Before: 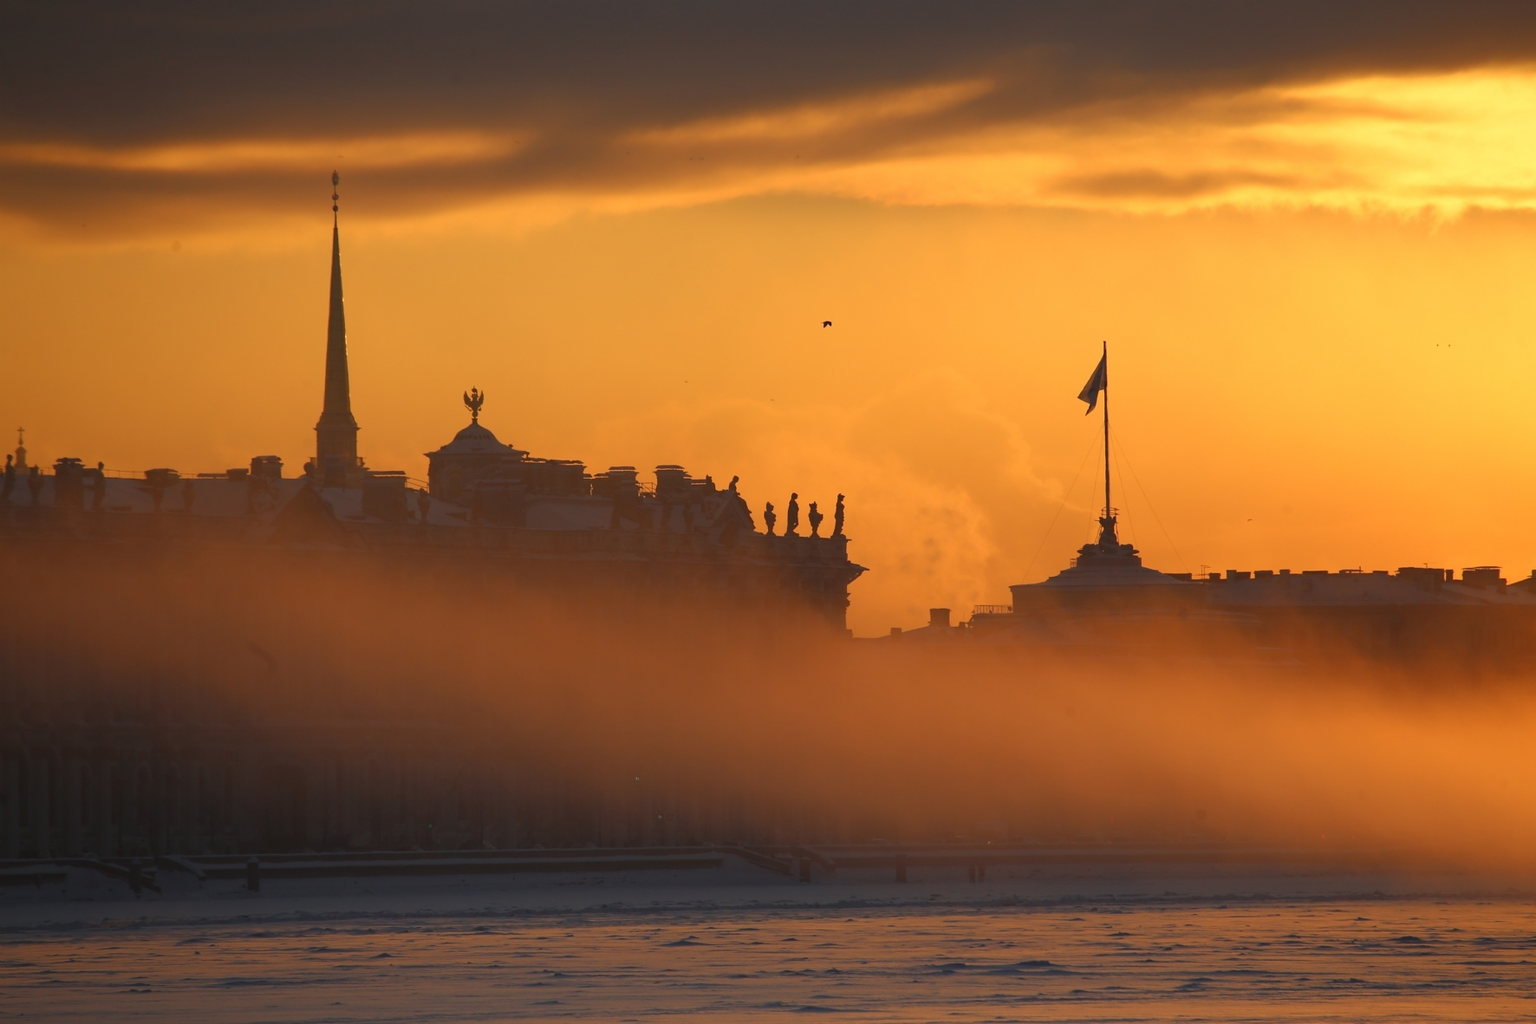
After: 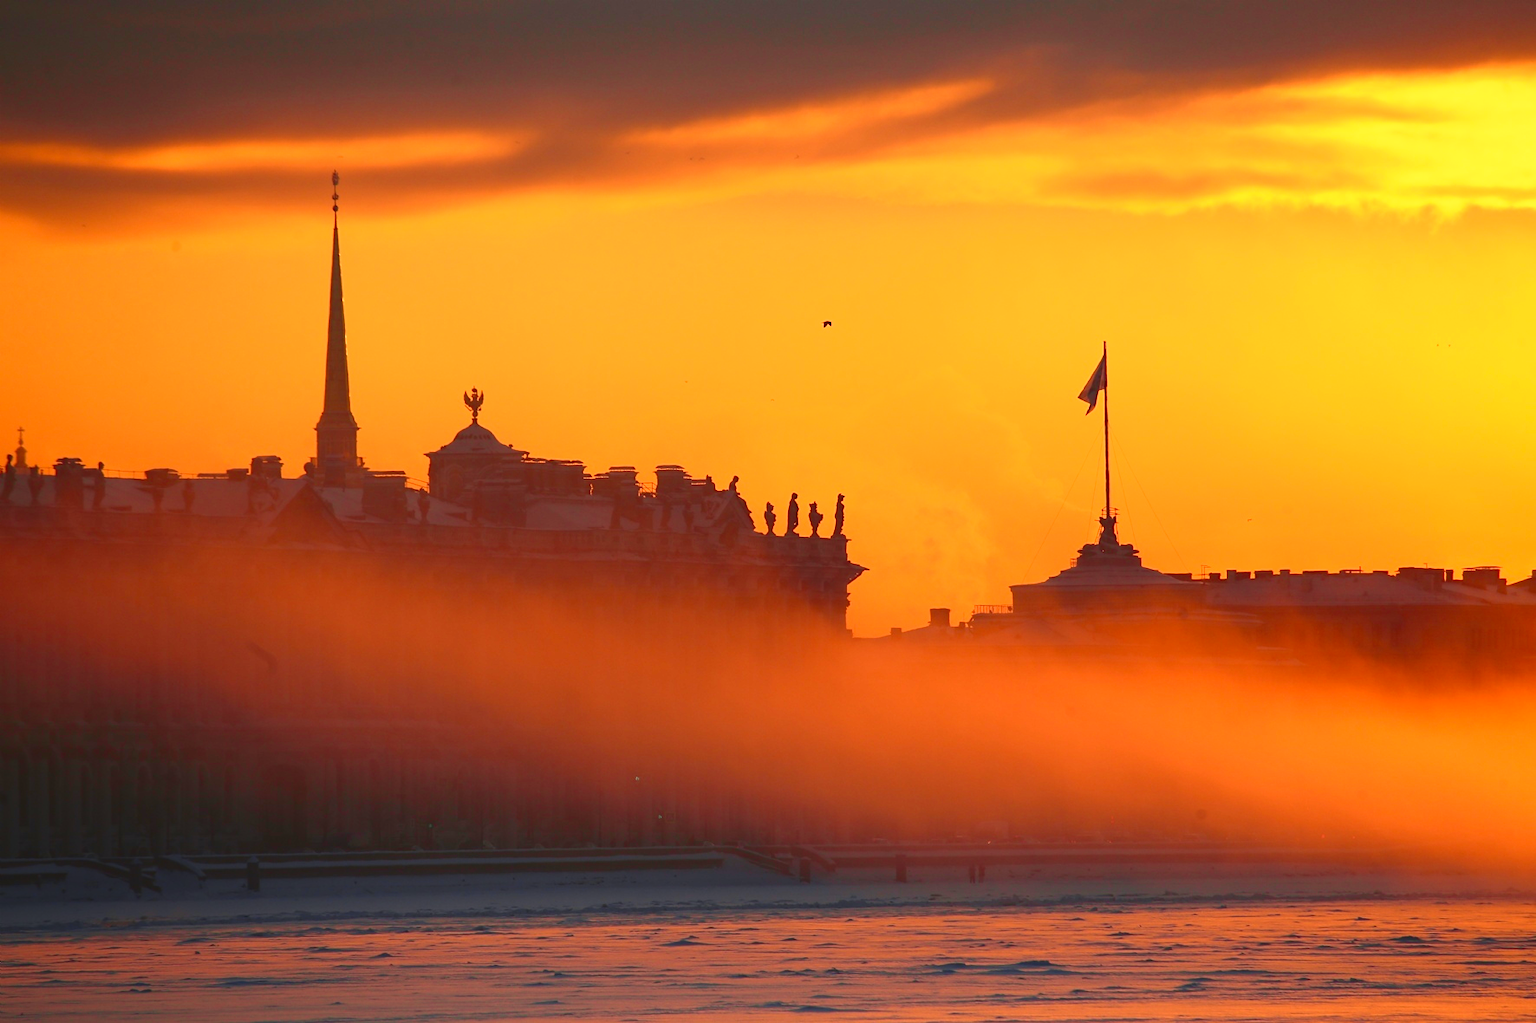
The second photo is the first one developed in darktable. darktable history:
tone curve: curves: ch0 [(0, 0.036) (0.119, 0.115) (0.466, 0.498) (0.715, 0.767) (0.817, 0.865) (1, 0.998)]; ch1 [(0, 0) (0.377, 0.416) (0.44, 0.461) (0.487, 0.49) (0.514, 0.517) (0.536, 0.577) (0.66, 0.724) (1, 1)]; ch2 [(0, 0) (0.38, 0.405) (0.463, 0.443) (0.492, 0.486) (0.526, 0.541) (0.578, 0.598) (0.653, 0.698) (1, 1)], color space Lab, independent channels, preserve colors none
contrast brightness saturation: contrast 0.2, brightness 0.16, saturation 0.22
